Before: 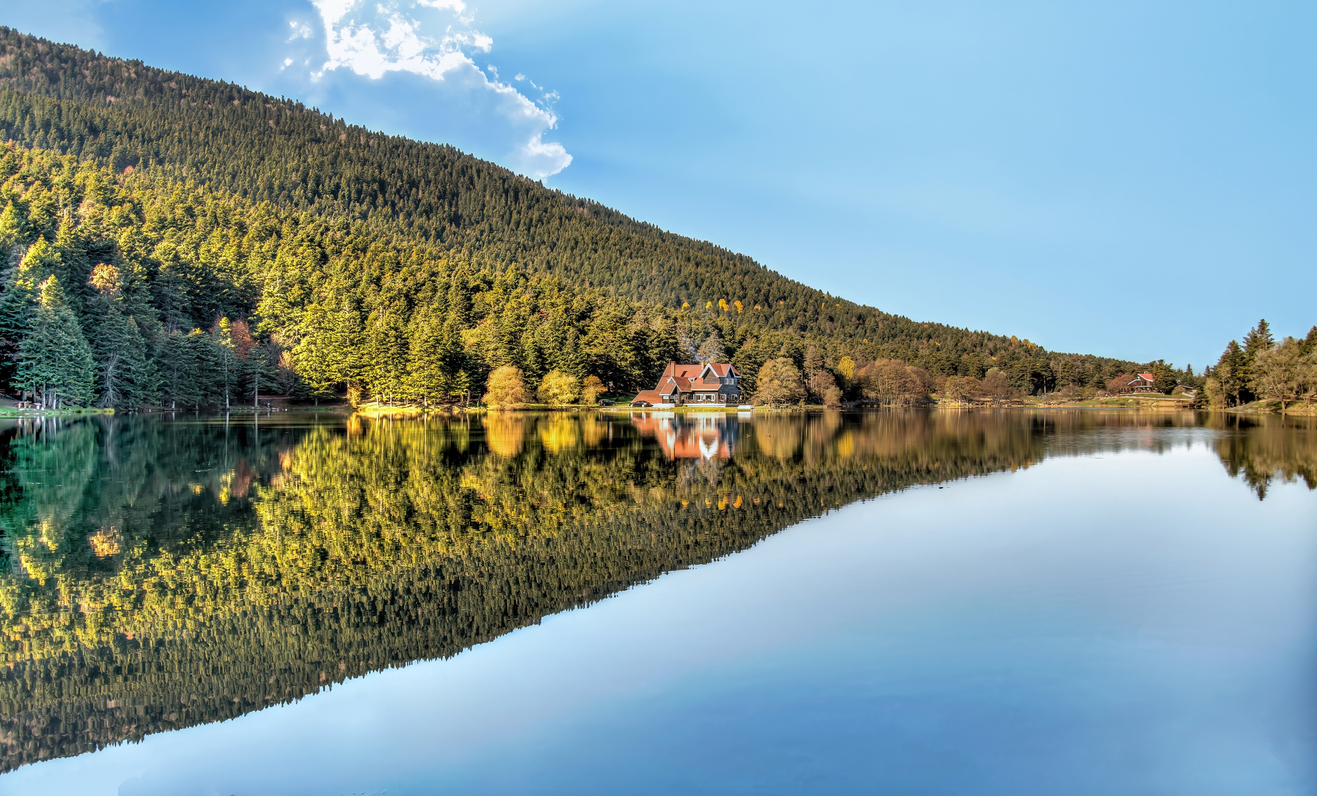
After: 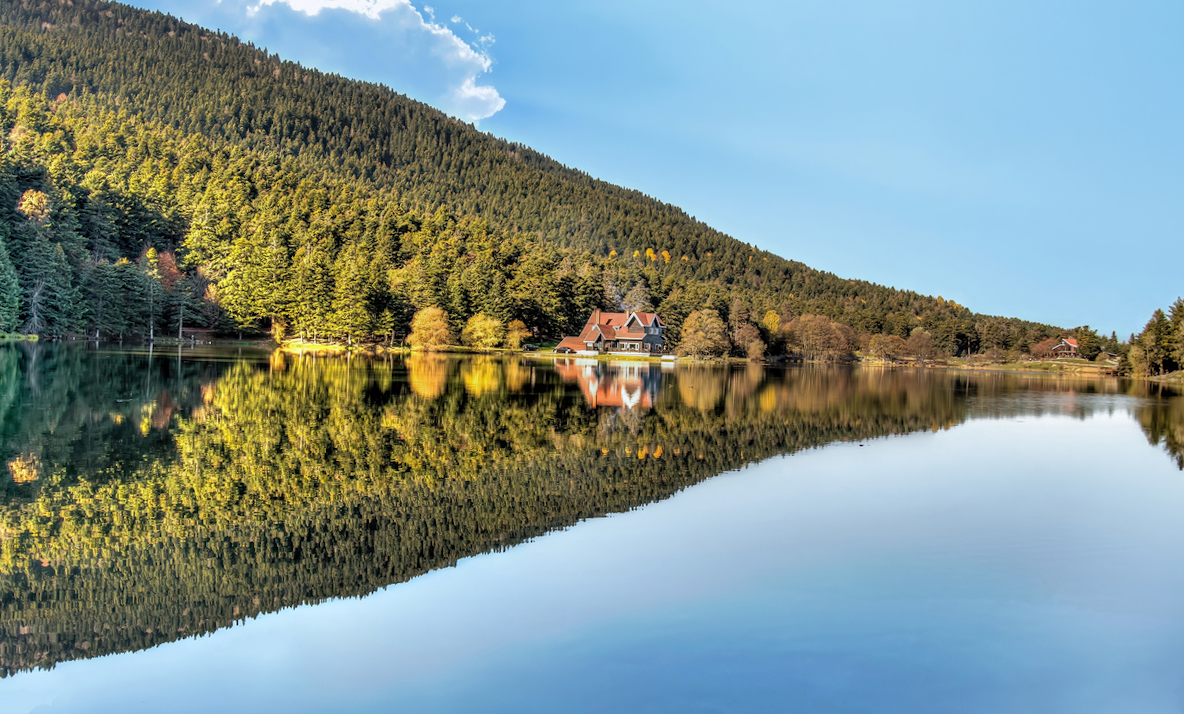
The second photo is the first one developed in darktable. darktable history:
crop and rotate: angle -2.16°, left 3.105%, top 4.096%, right 1.41%, bottom 0.578%
